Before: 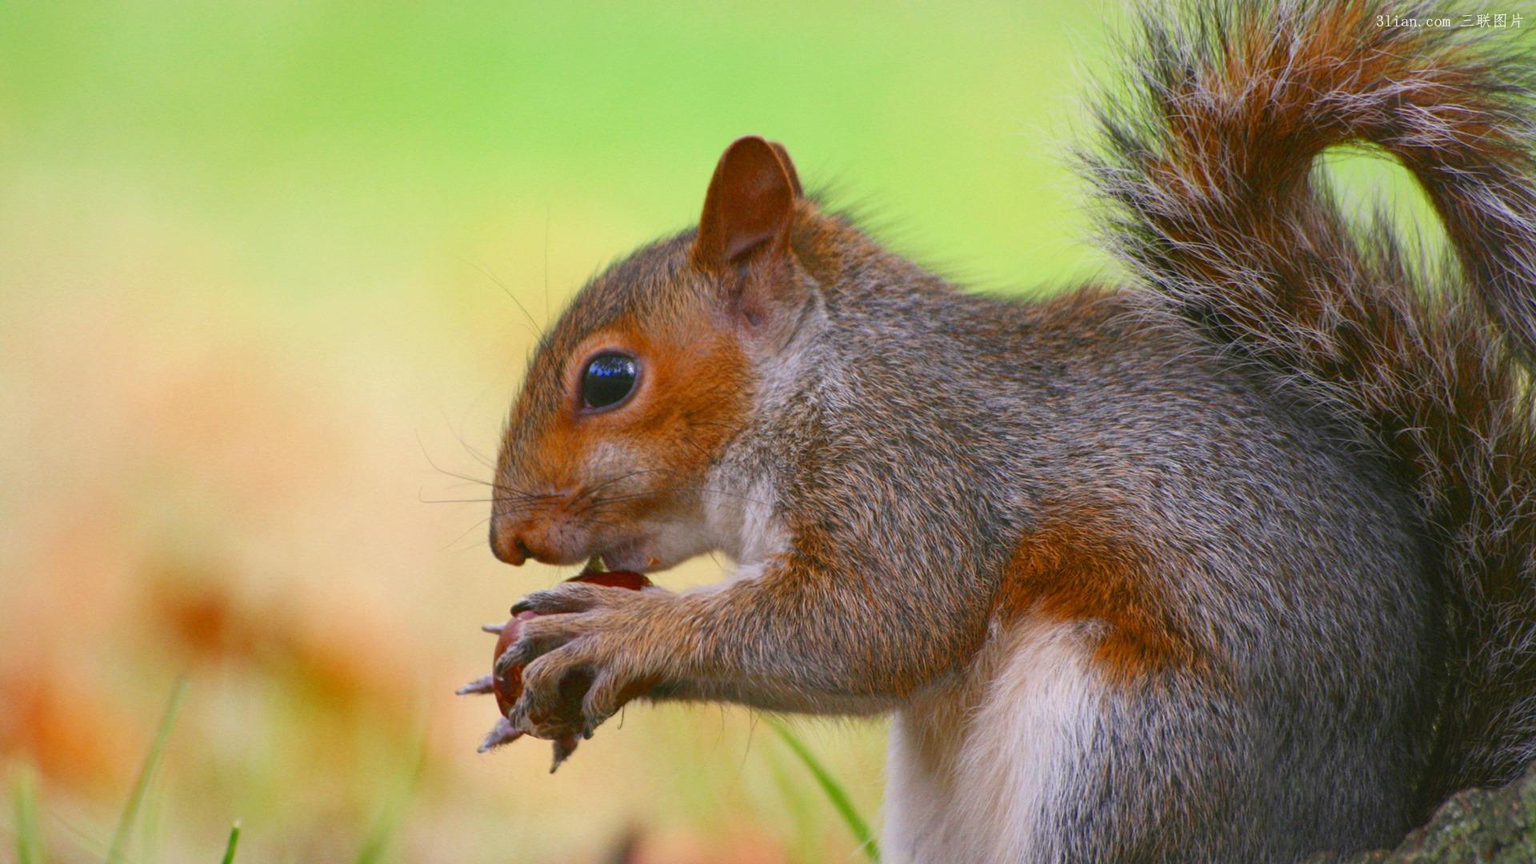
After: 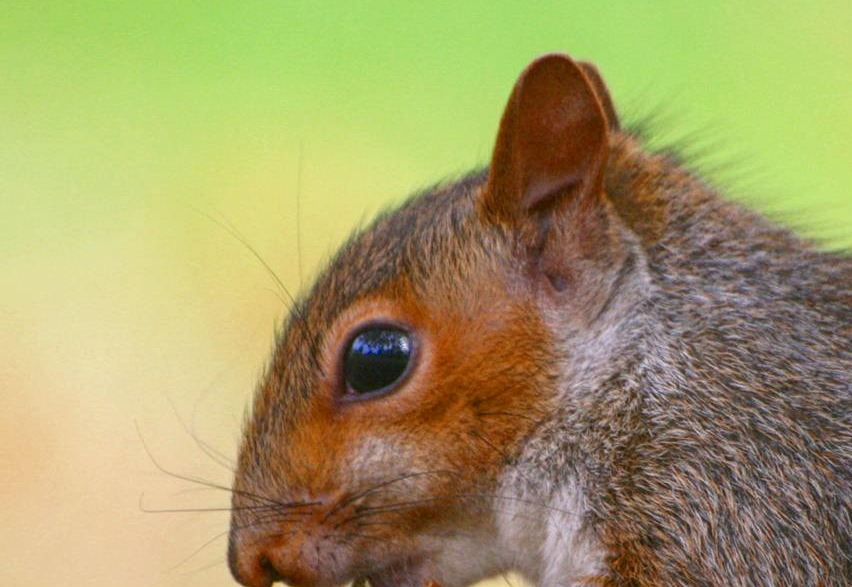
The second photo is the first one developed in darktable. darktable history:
crop: left 20.028%, top 10.805%, right 35.558%, bottom 34.829%
local contrast: on, module defaults
